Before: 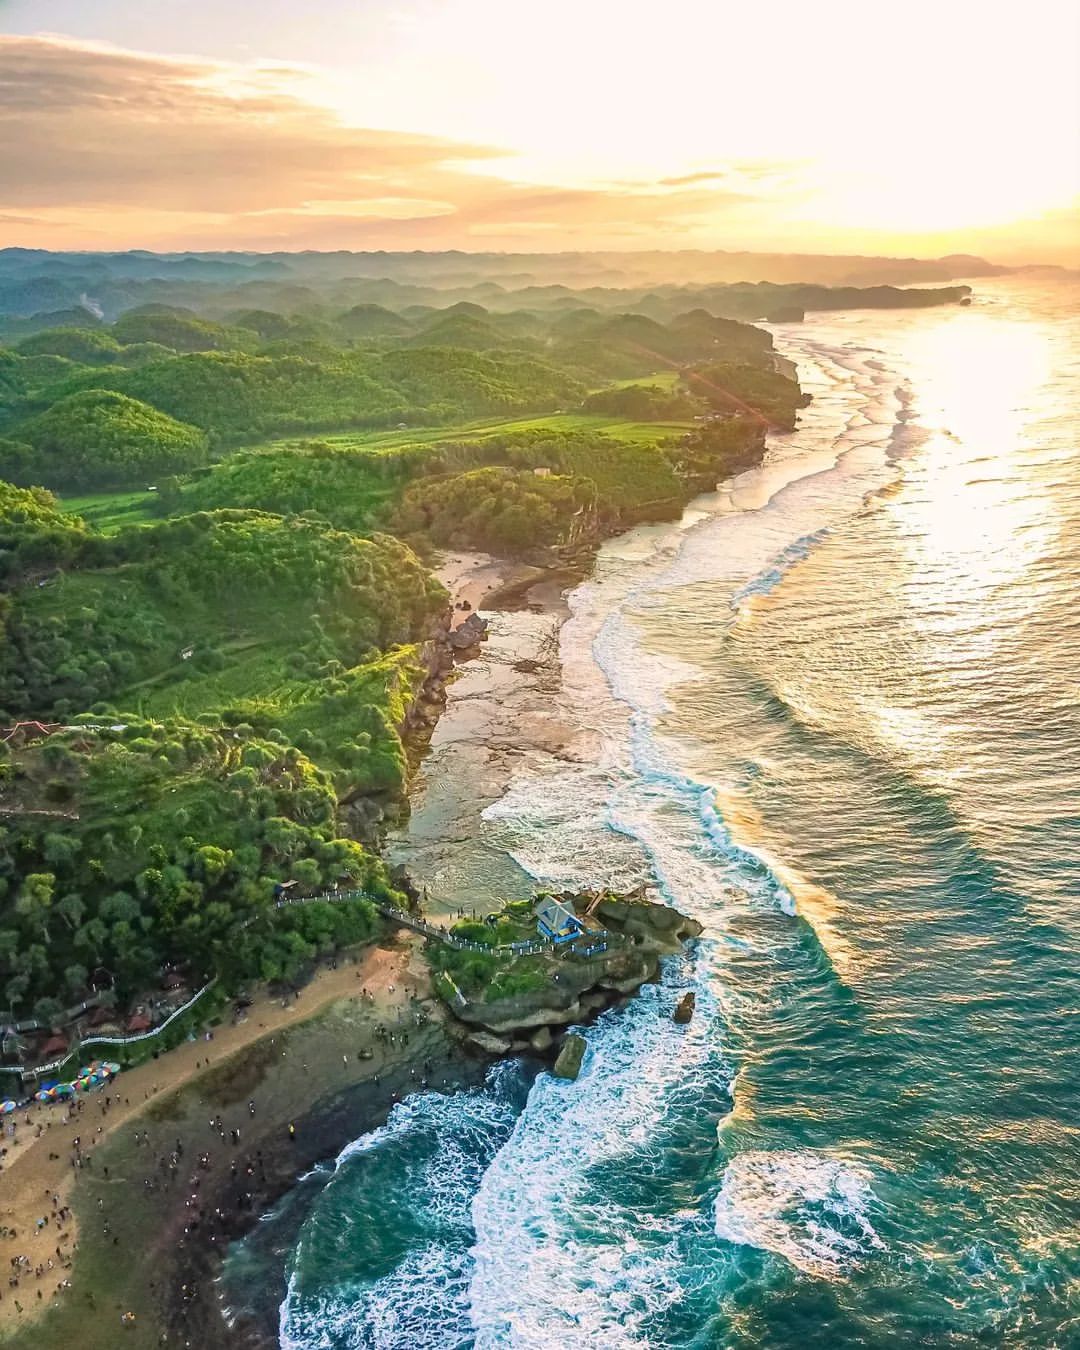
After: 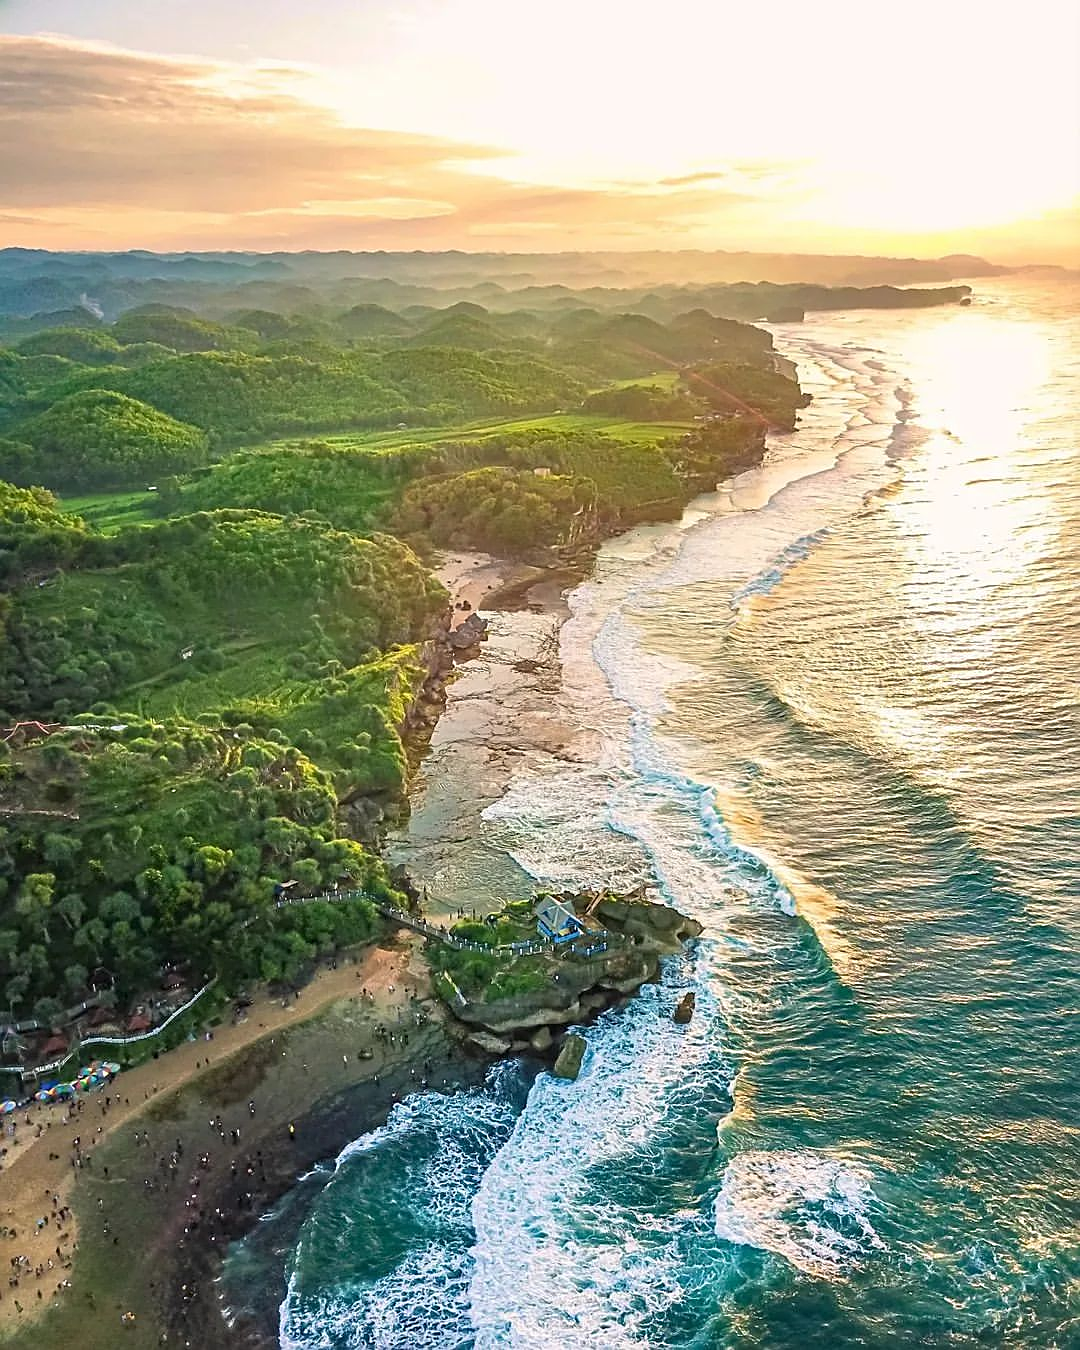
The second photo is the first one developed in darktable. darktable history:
sharpen: amount 0.472
